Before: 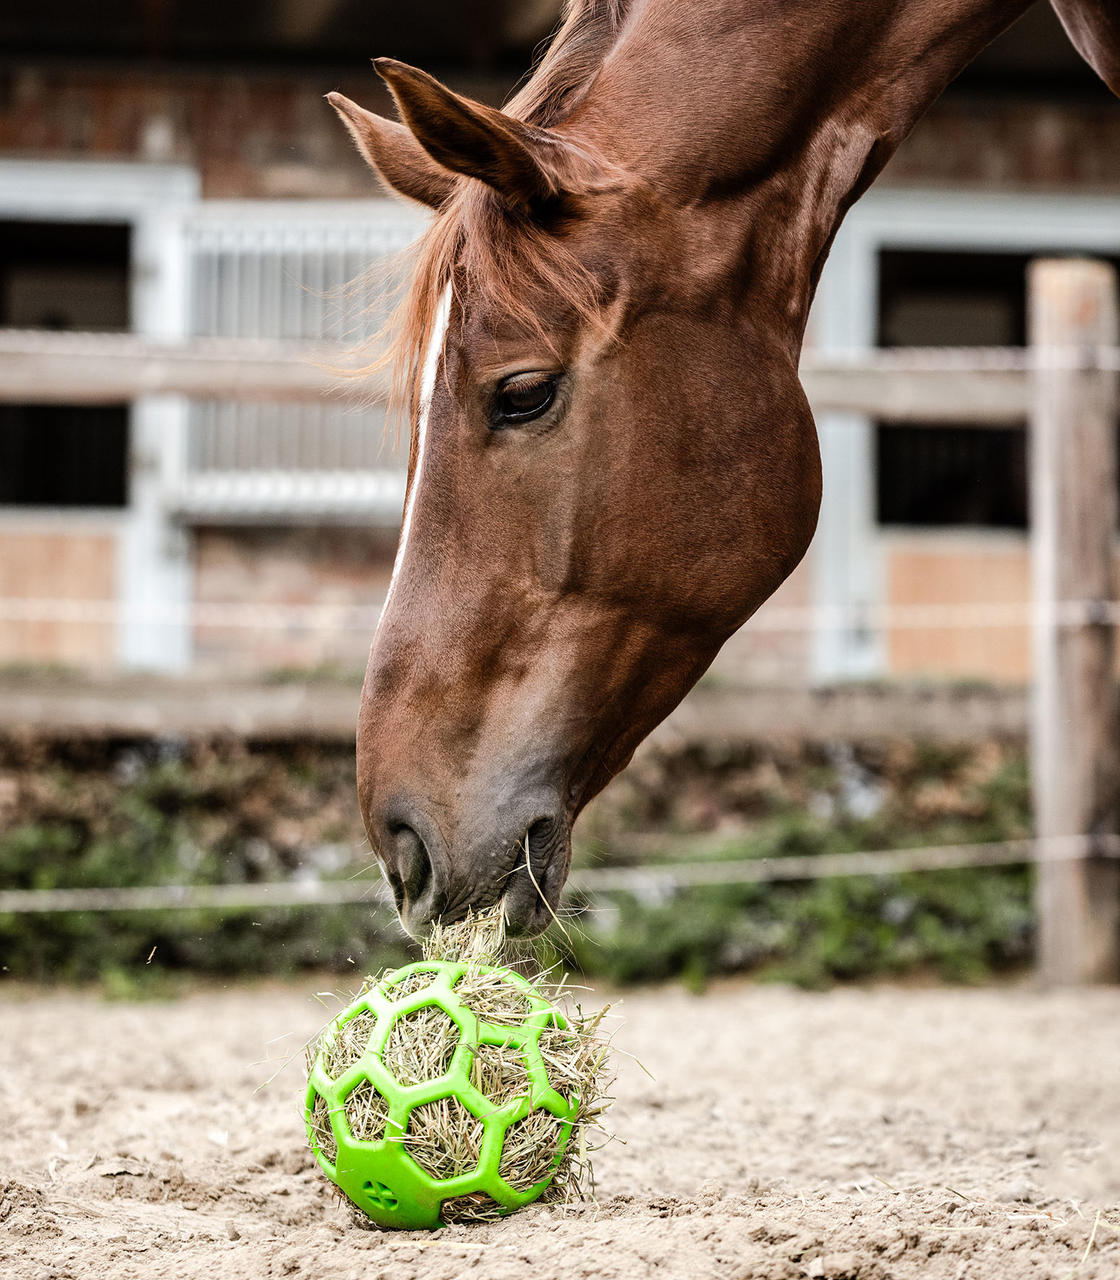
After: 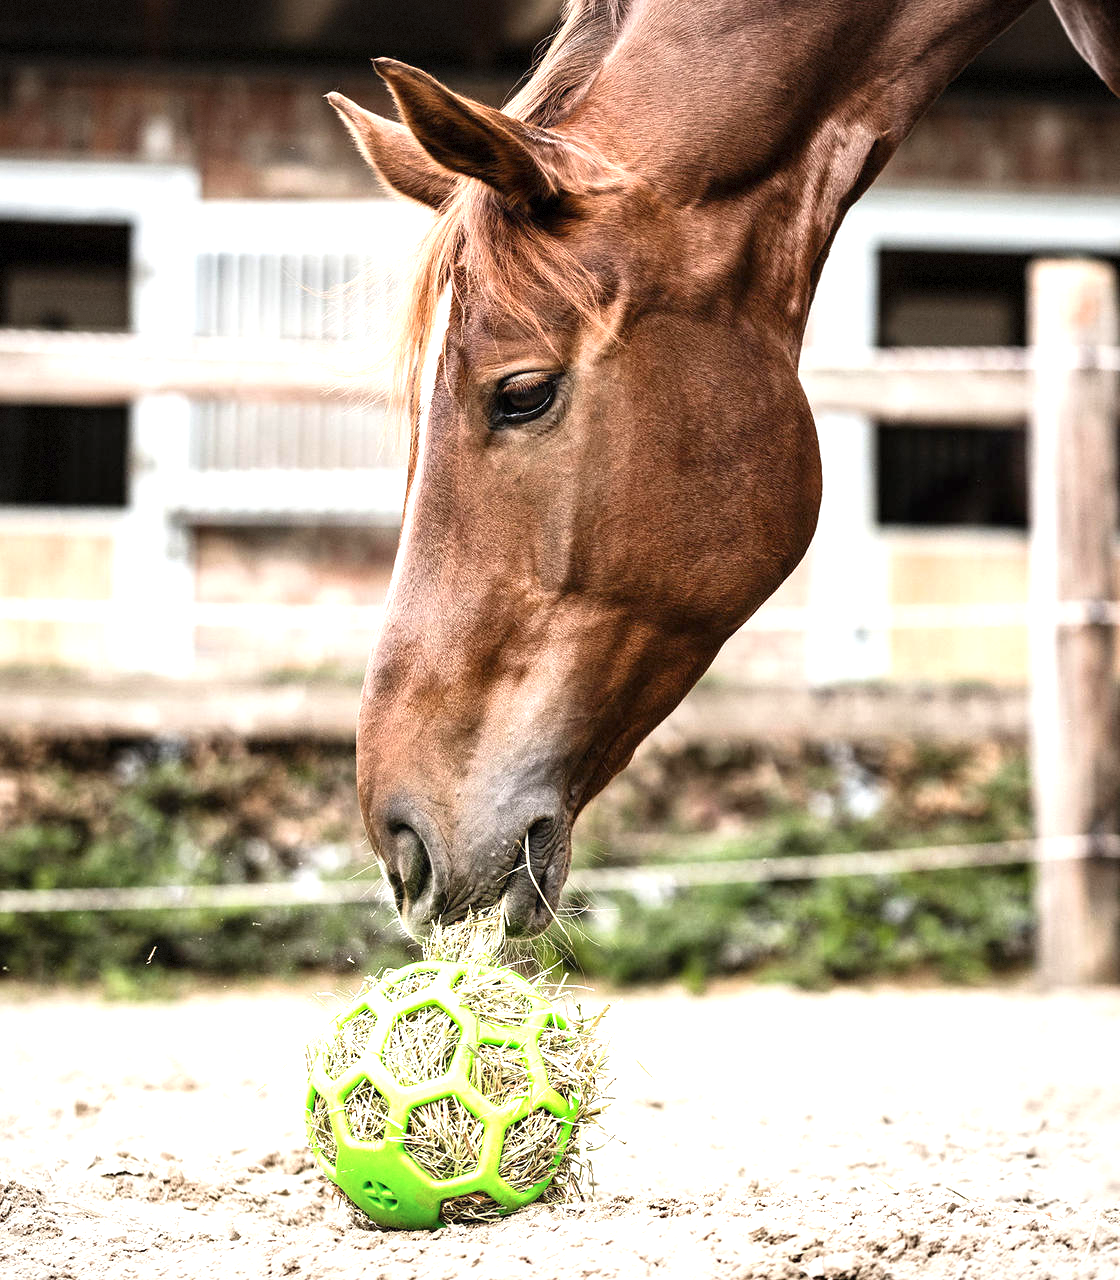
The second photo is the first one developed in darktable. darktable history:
vignetting: fall-off start 85%, fall-off radius 80%, brightness -0.182, saturation -0.3, width/height ratio 1.219, dithering 8-bit output, unbound false
exposure: black level correction 0, exposure 1 EV, compensate exposure bias true, compensate highlight preservation false
